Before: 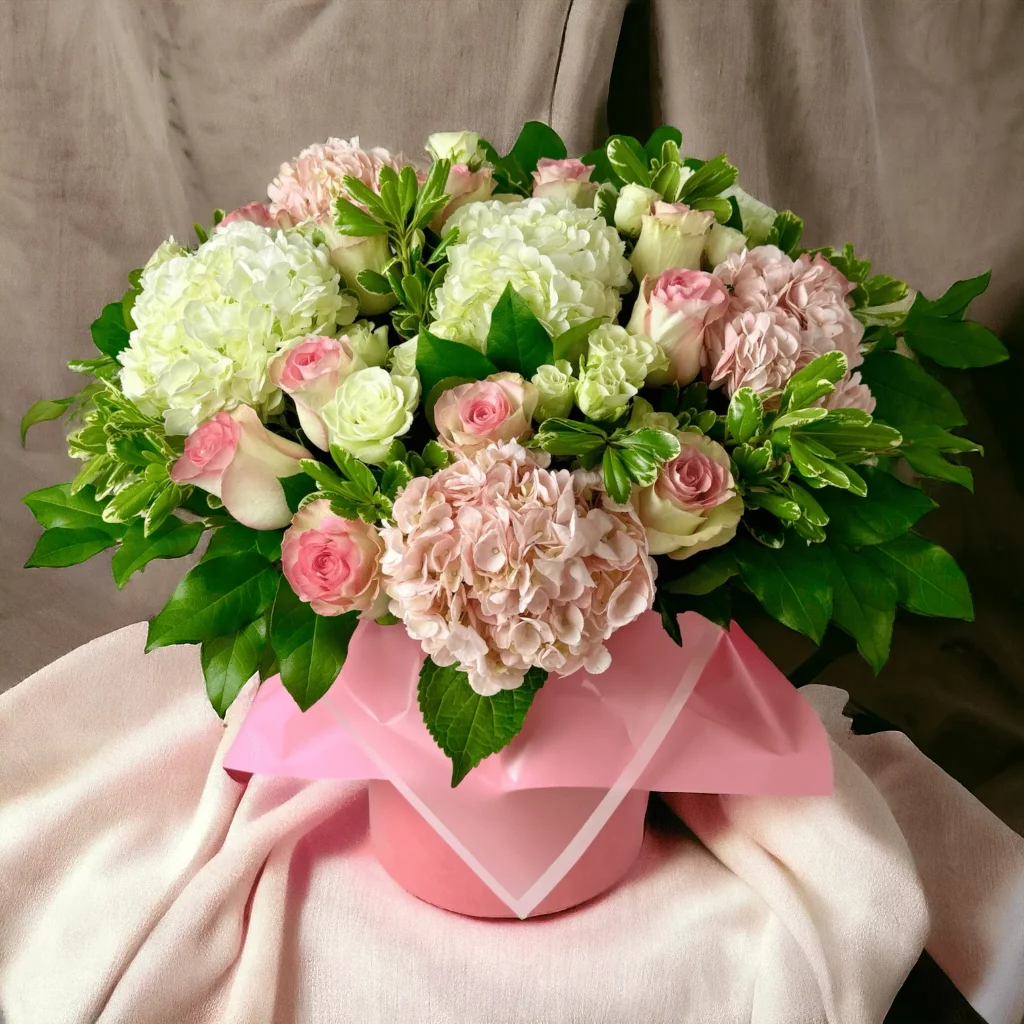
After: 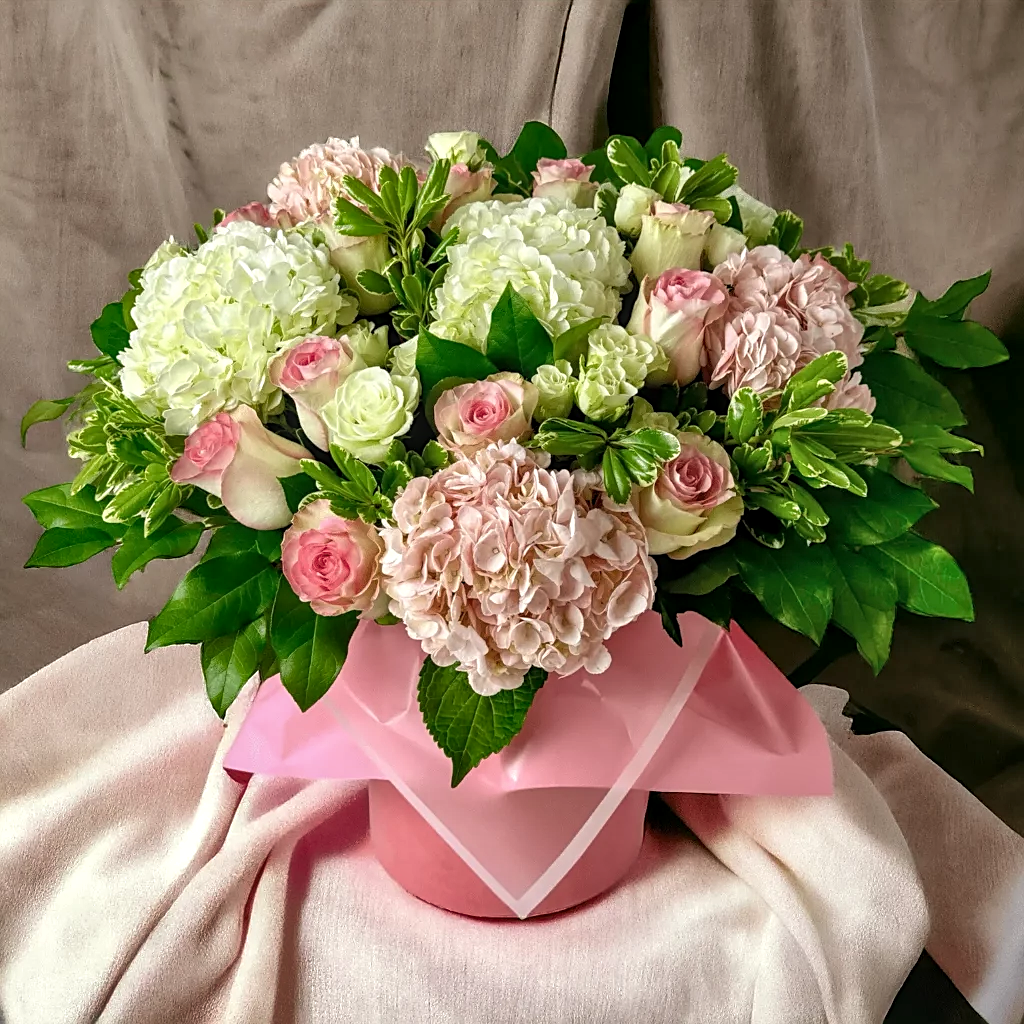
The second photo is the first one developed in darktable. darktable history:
shadows and highlights: low approximation 0.01, soften with gaussian
local contrast: on, module defaults
sharpen: on, module defaults
